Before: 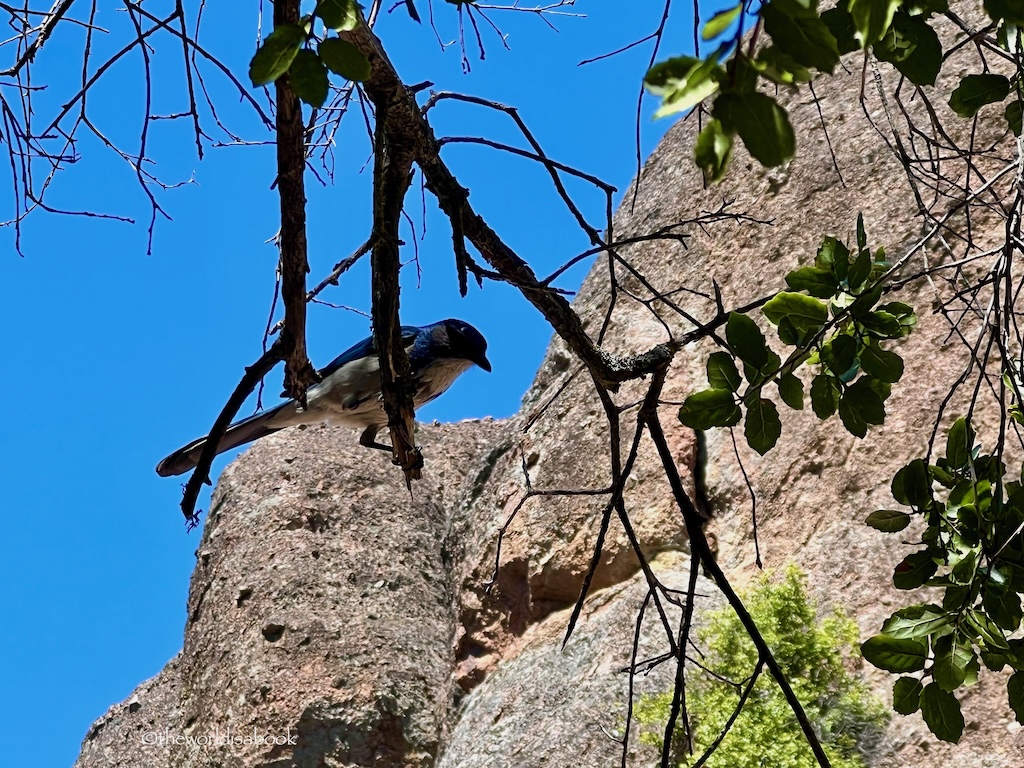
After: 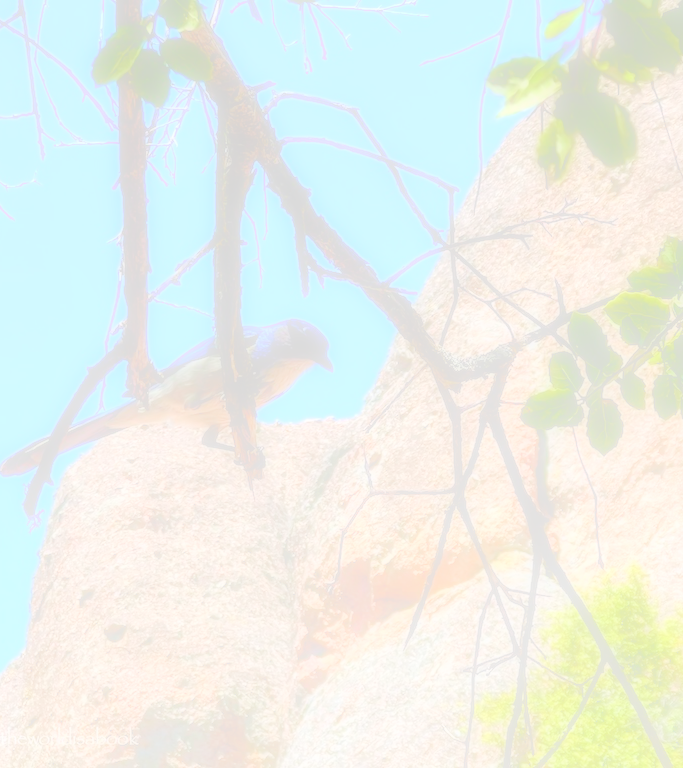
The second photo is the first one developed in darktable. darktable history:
white balance: emerald 1
bloom: size 85%, threshold 5%, strength 85%
crop and rotate: left 15.446%, right 17.836%
local contrast: detail 130%
soften: on, module defaults
